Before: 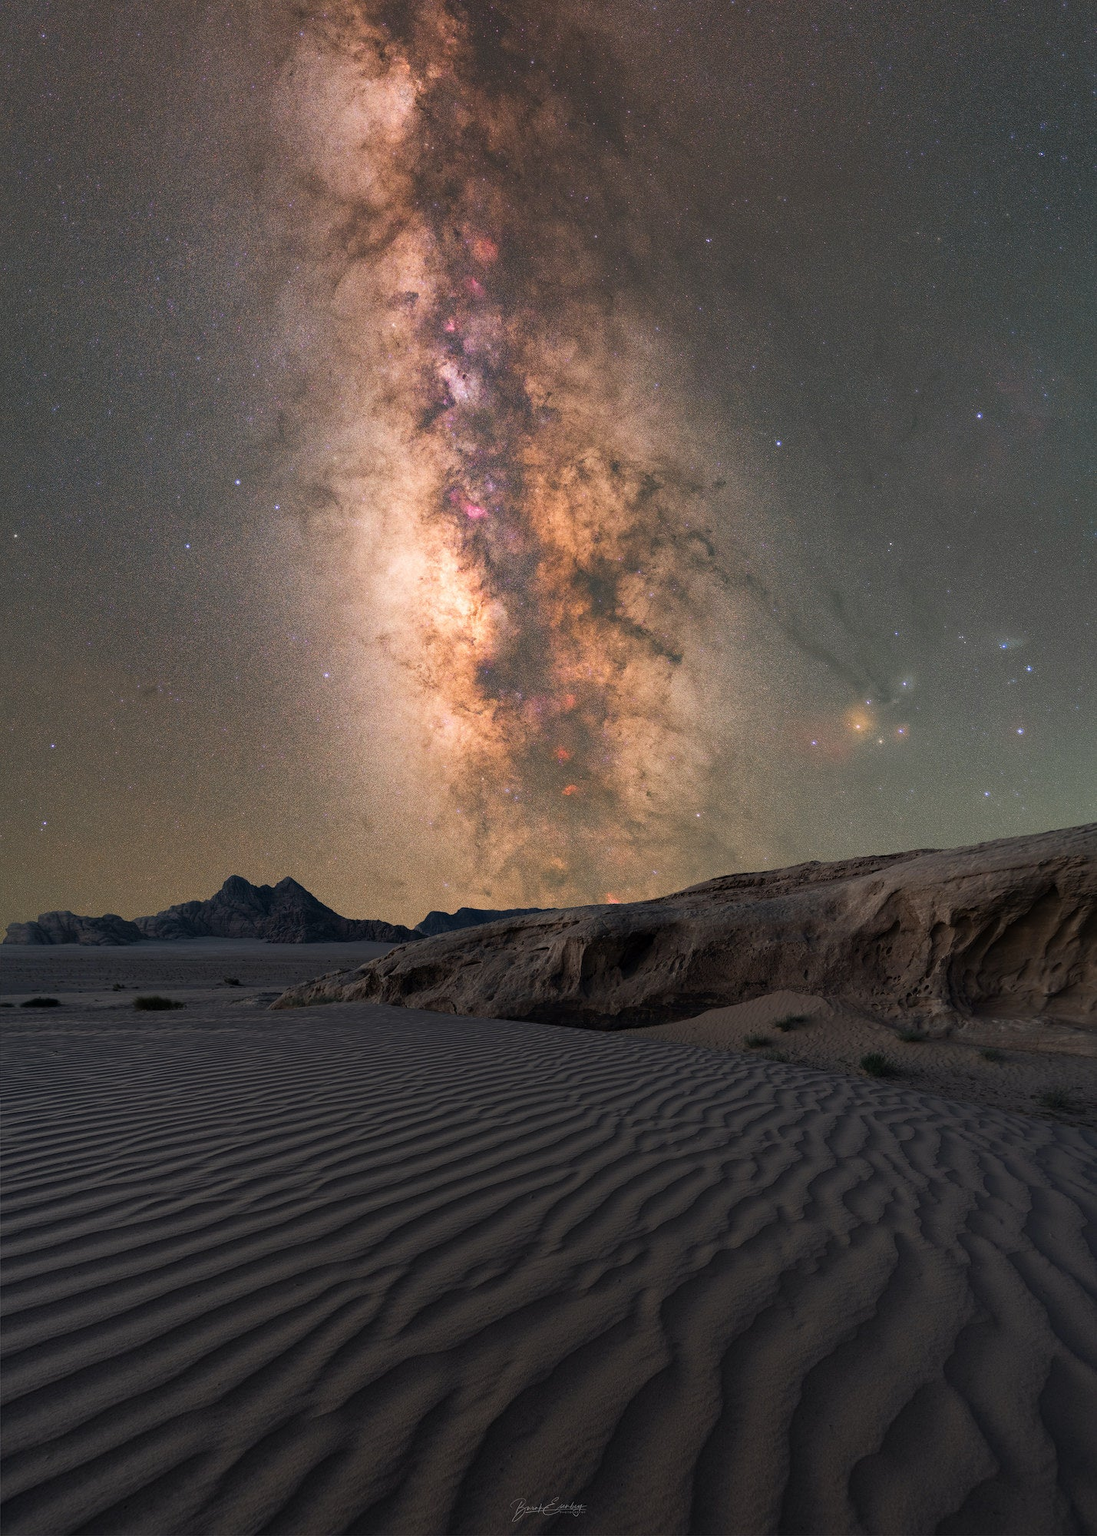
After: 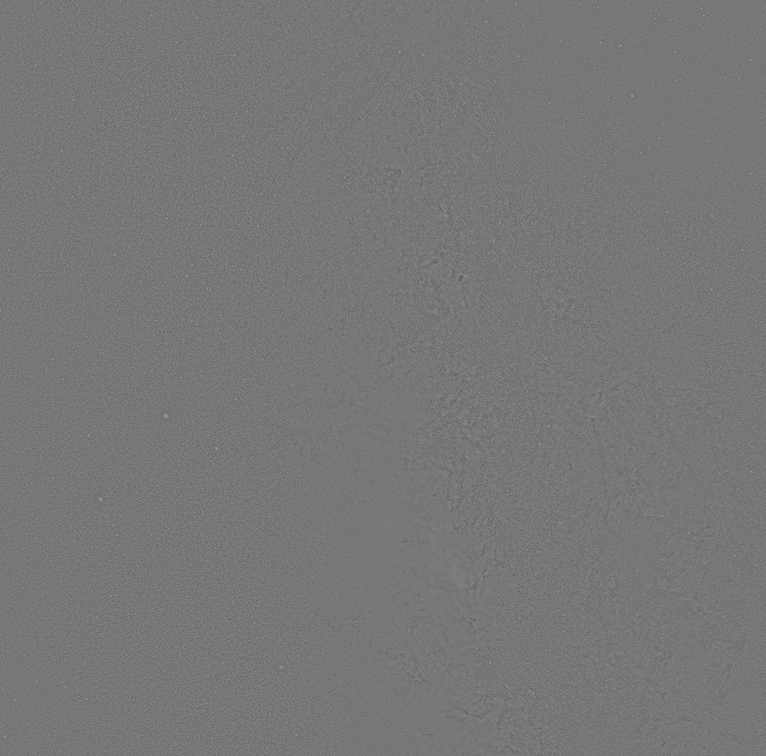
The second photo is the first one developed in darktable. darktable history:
tone equalizer: -8 EV -0.417 EV, -7 EV -0.389 EV, -6 EV -0.333 EV, -5 EV -0.222 EV, -3 EV 0.222 EV, -2 EV 0.333 EV, -1 EV 0.389 EV, +0 EV 0.417 EV, edges refinement/feathering 500, mask exposure compensation -1.57 EV, preserve details no
highpass: sharpness 5.84%, contrast boost 8.44%
crop: left 10.121%, top 10.631%, right 36.218%, bottom 51.526%
